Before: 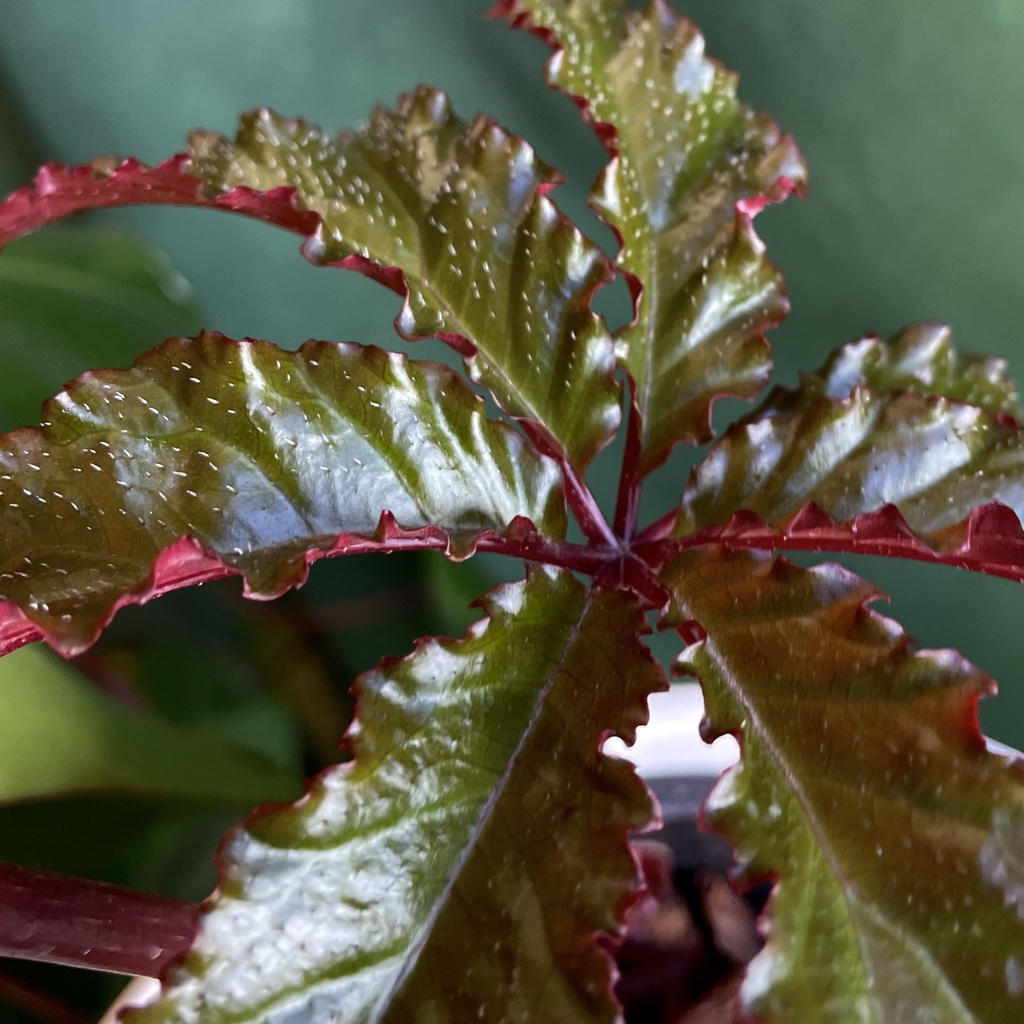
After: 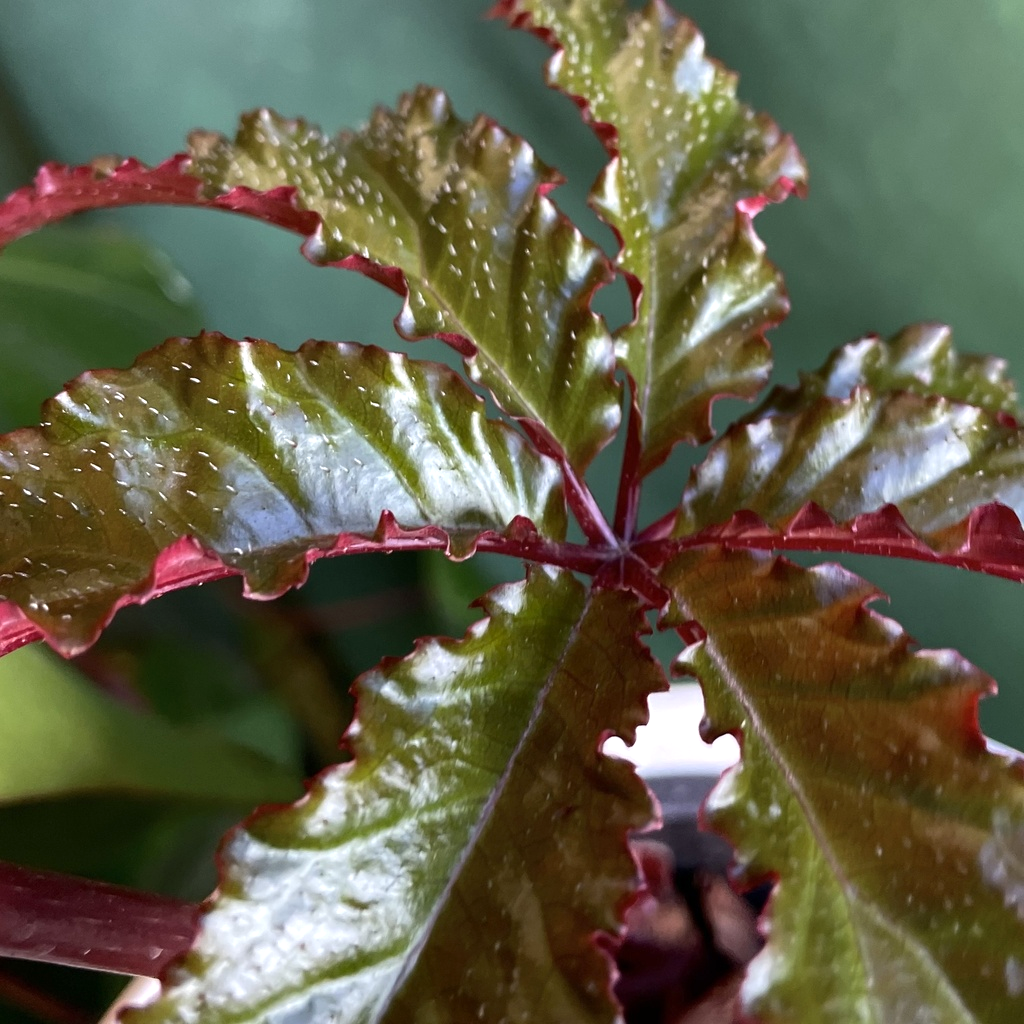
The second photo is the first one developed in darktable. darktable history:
exposure: exposure 0.252 EV, compensate exposure bias true, compensate highlight preservation false
